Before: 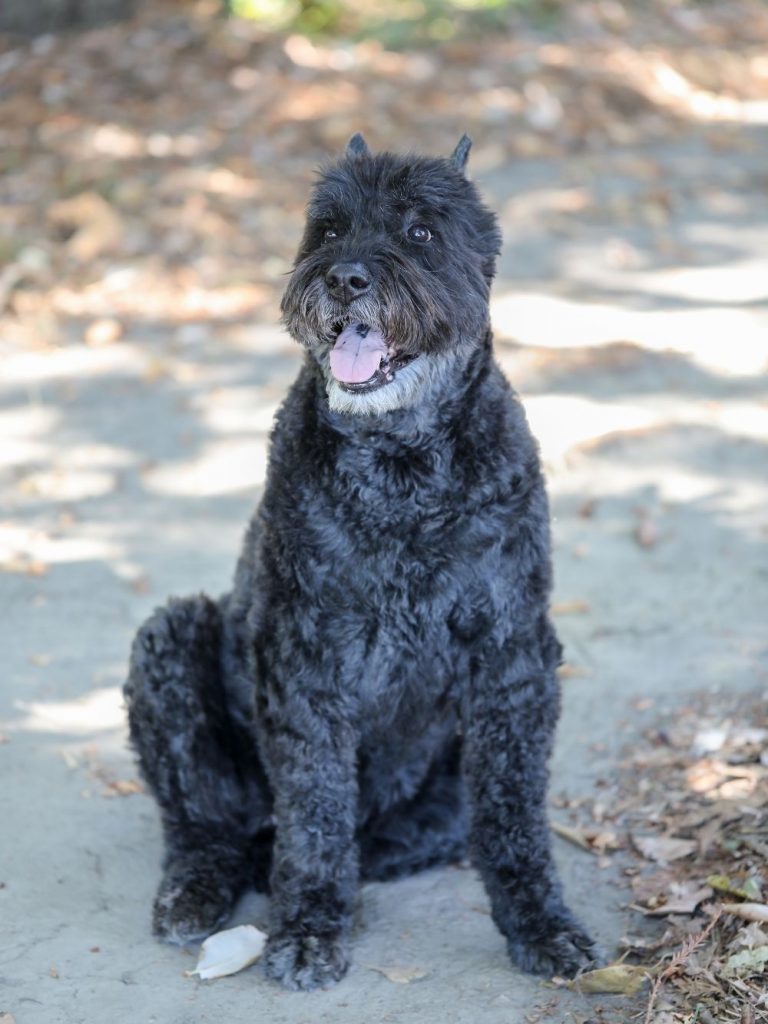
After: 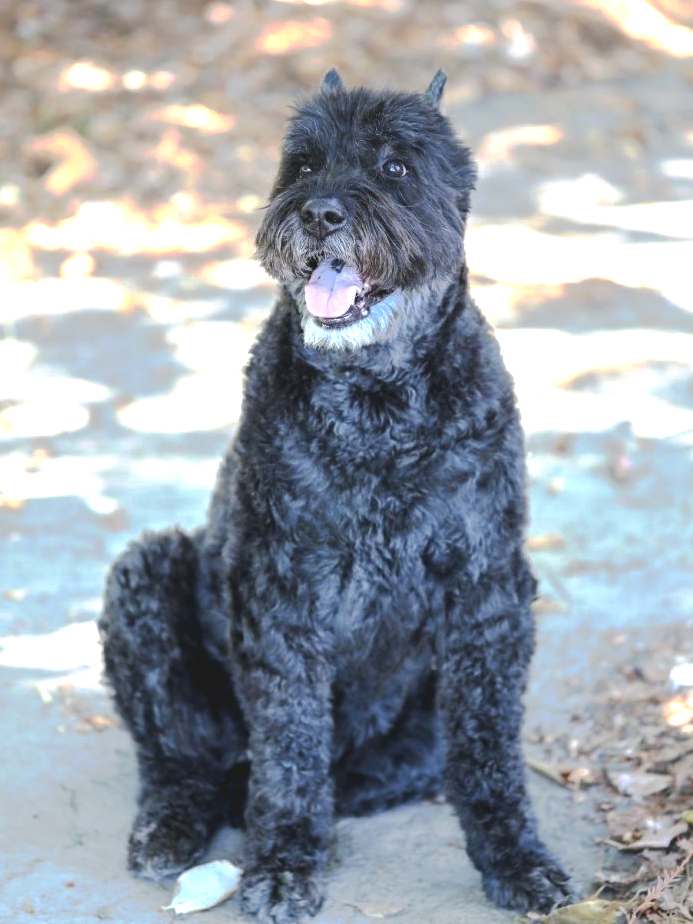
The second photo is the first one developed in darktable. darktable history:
exposure: black level correction 0, exposure 0.7 EV, compensate exposure bias true, compensate highlight preservation false
tone curve: curves: ch0 [(0, 0) (0.003, 0.096) (0.011, 0.096) (0.025, 0.098) (0.044, 0.099) (0.069, 0.106) (0.1, 0.128) (0.136, 0.153) (0.177, 0.186) (0.224, 0.218) (0.277, 0.265) (0.335, 0.316) (0.399, 0.374) (0.468, 0.445) (0.543, 0.526) (0.623, 0.605) (0.709, 0.681) (0.801, 0.758) (0.898, 0.819) (1, 1)], preserve colors none
crop: left 3.305%, top 6.436%, right 6.389%, bottom 3.258%
